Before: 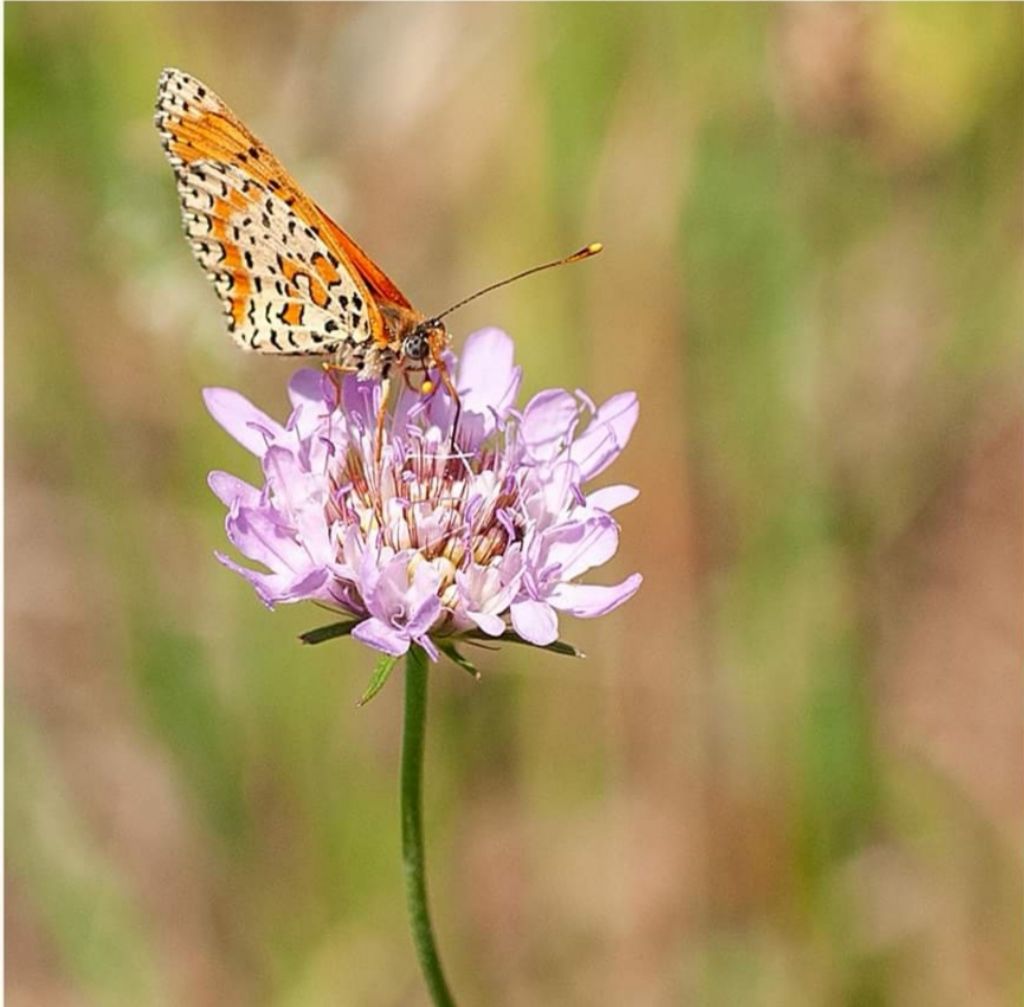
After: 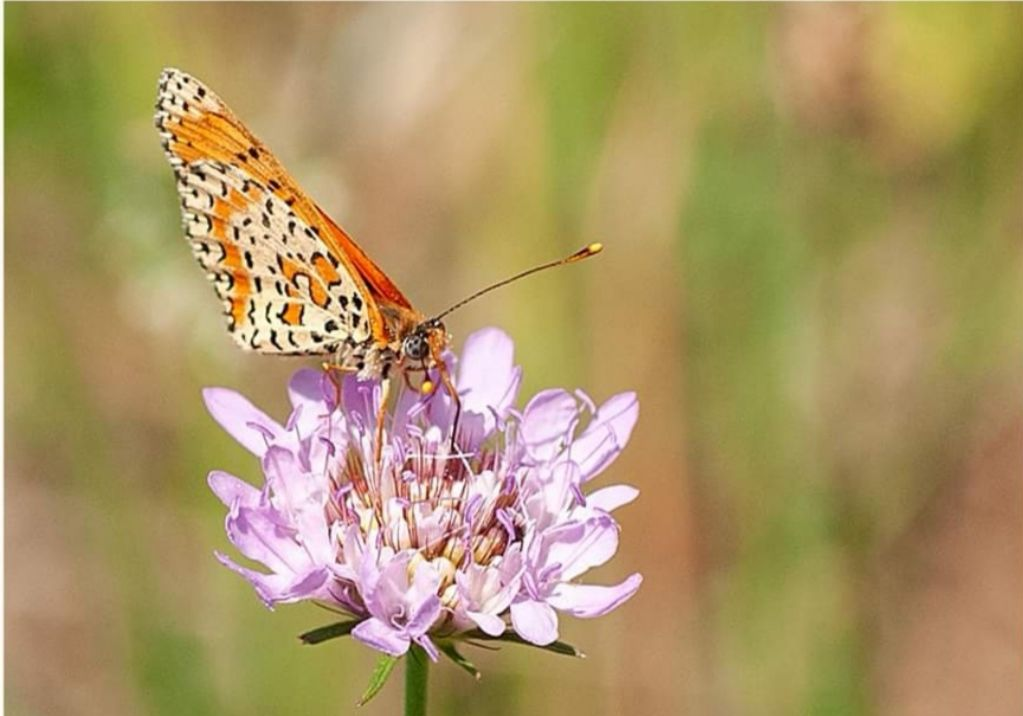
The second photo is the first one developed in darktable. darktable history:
crop: right 0%, bottom 28.885%
